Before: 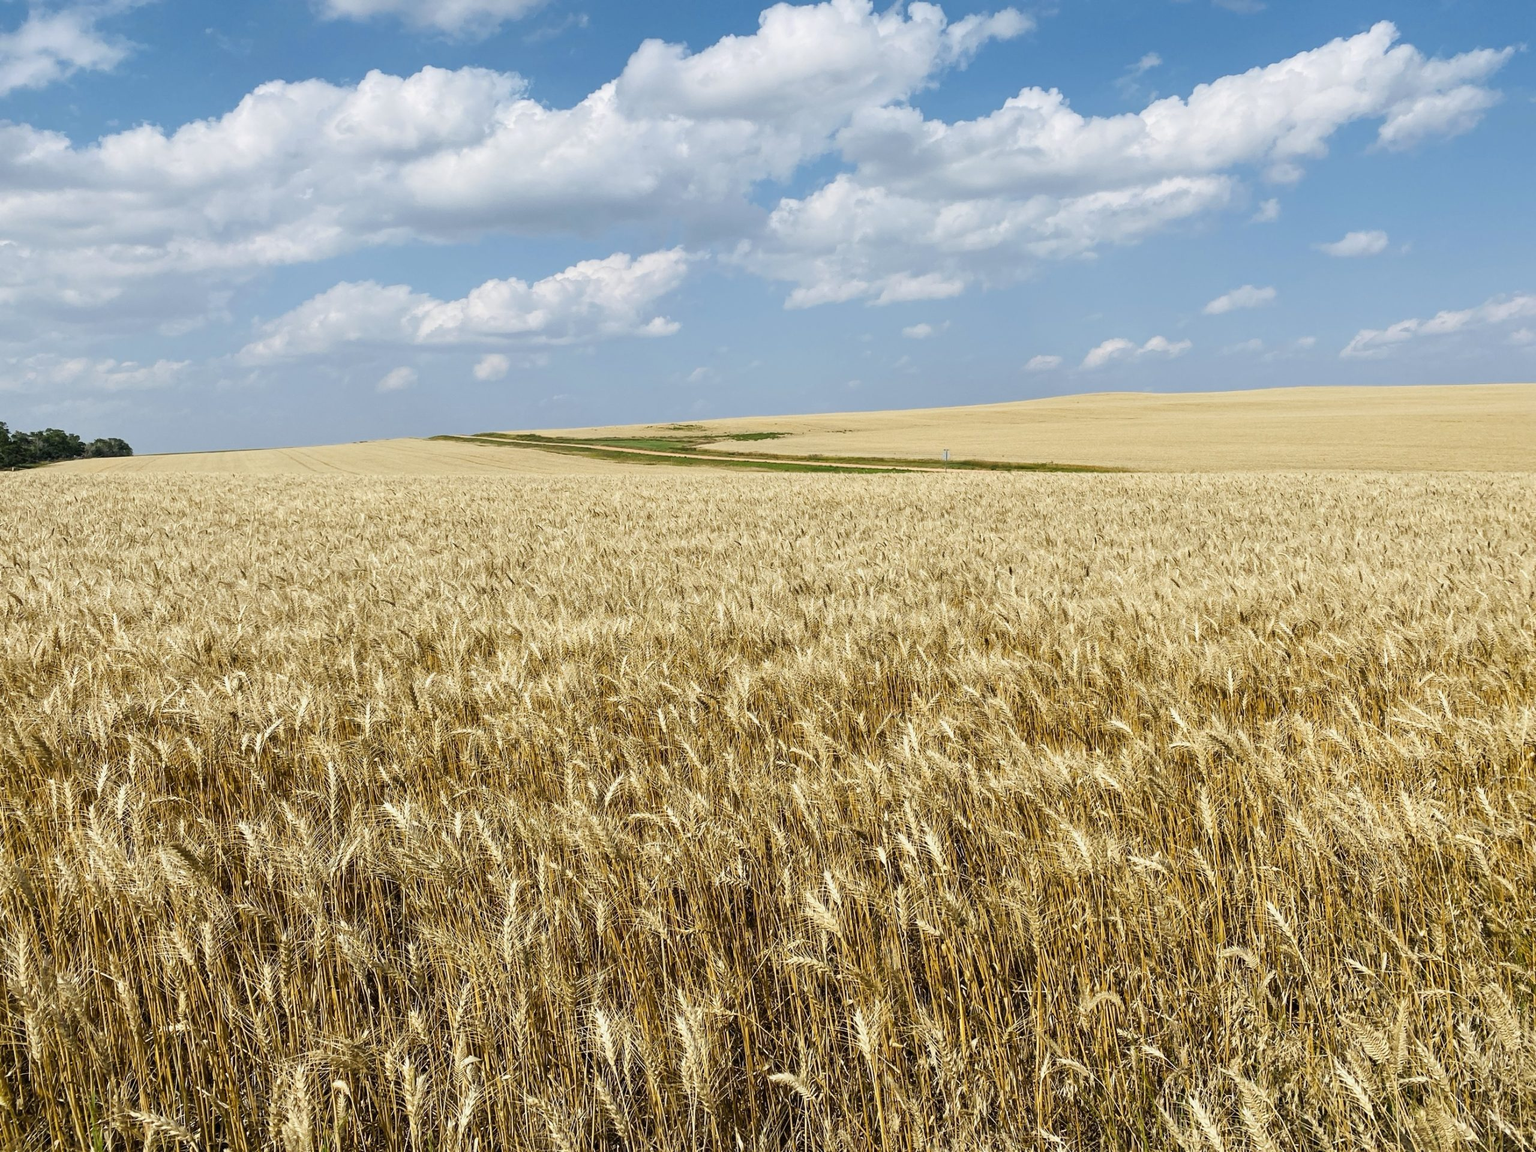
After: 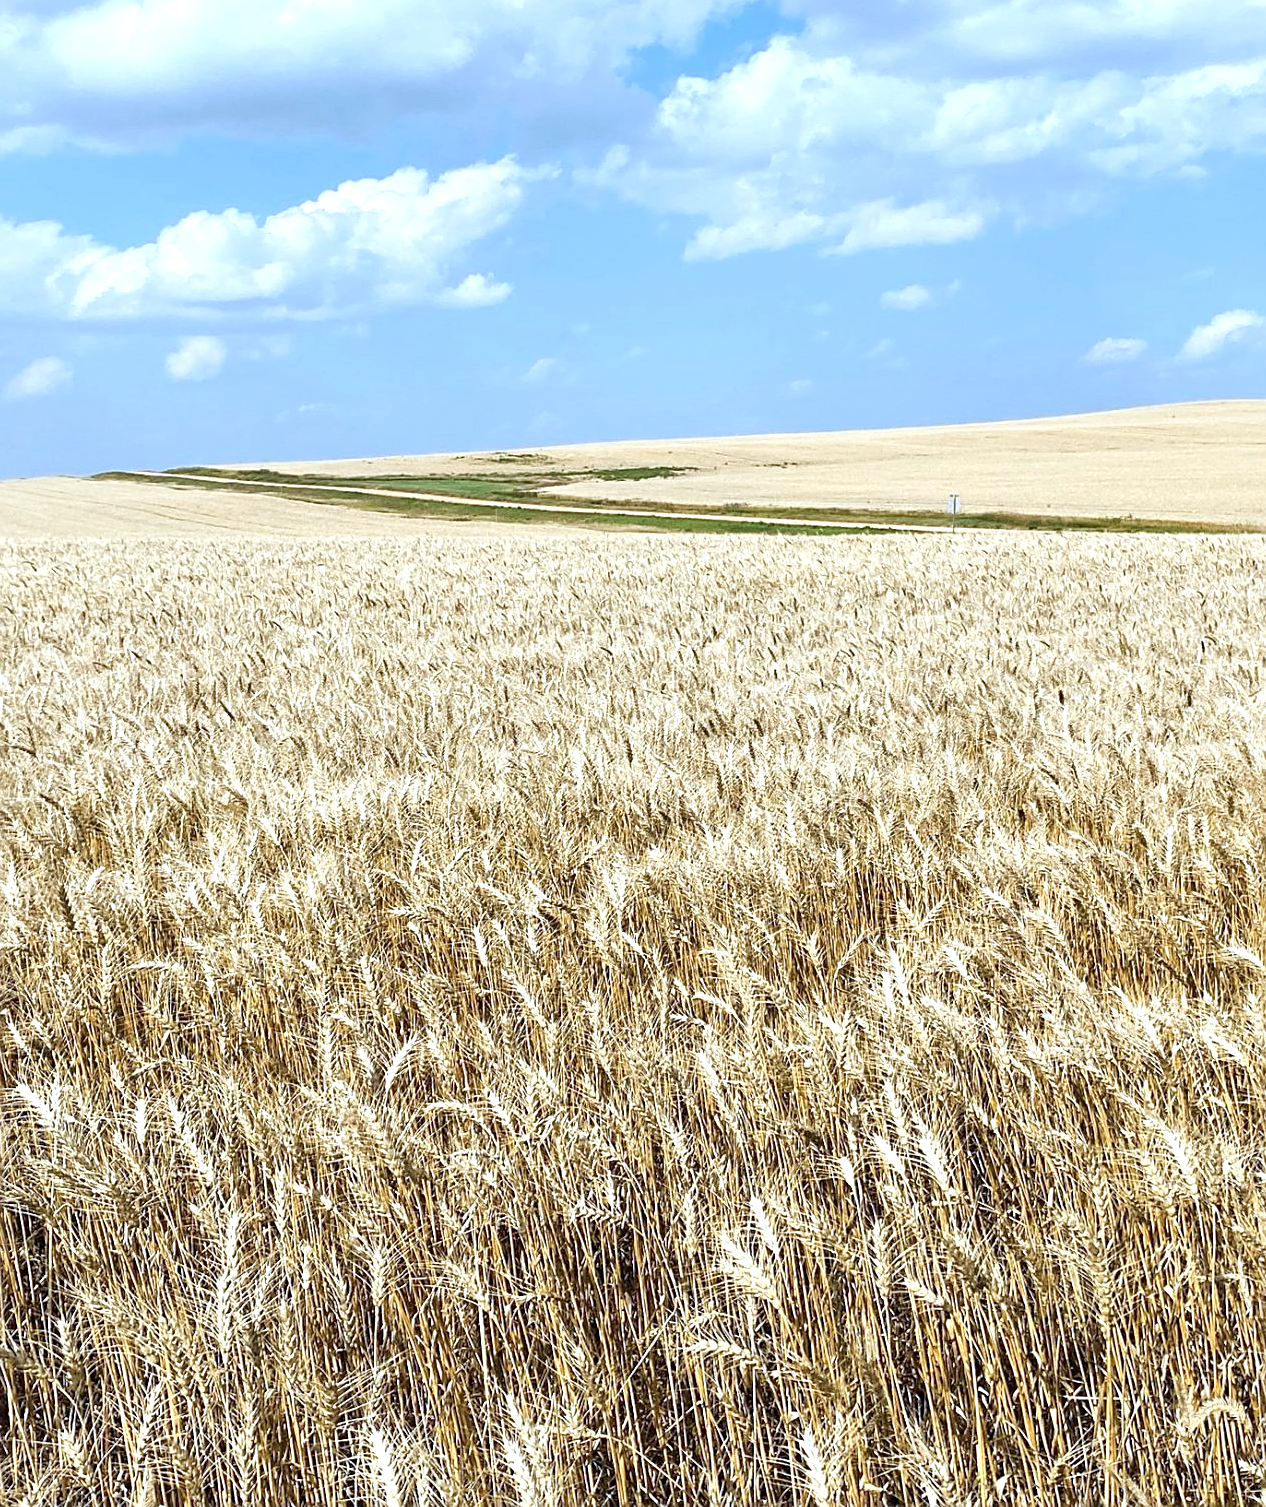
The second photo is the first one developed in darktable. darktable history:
crop and rotate: angle 0.02°, left 24.353%, top 13.219%, right 26.156%, bottom 8.224%
color correction: highlights a* -2.24, highlights b* -18.1
sharpen: on, module defaults
exposure: exposure 0.574 EV, compensate highlight preservation false
